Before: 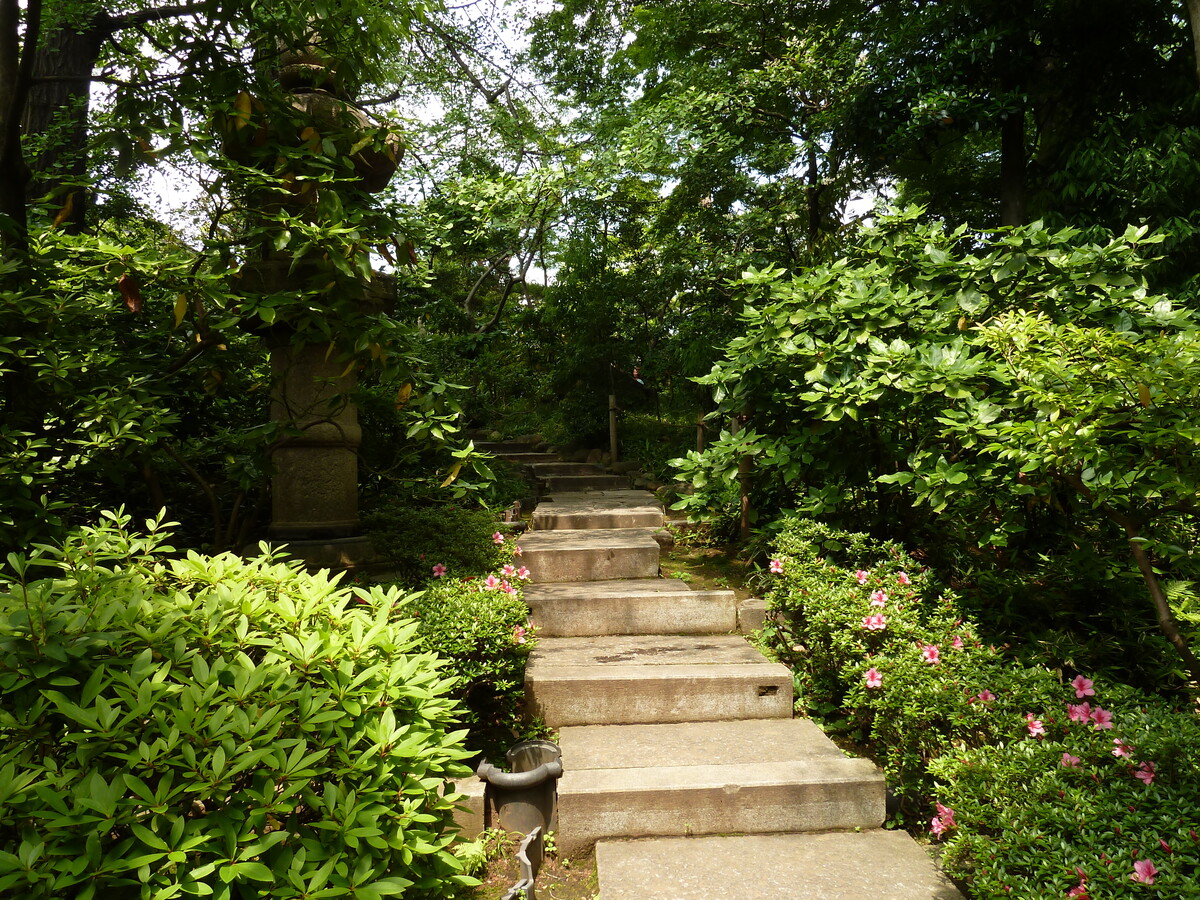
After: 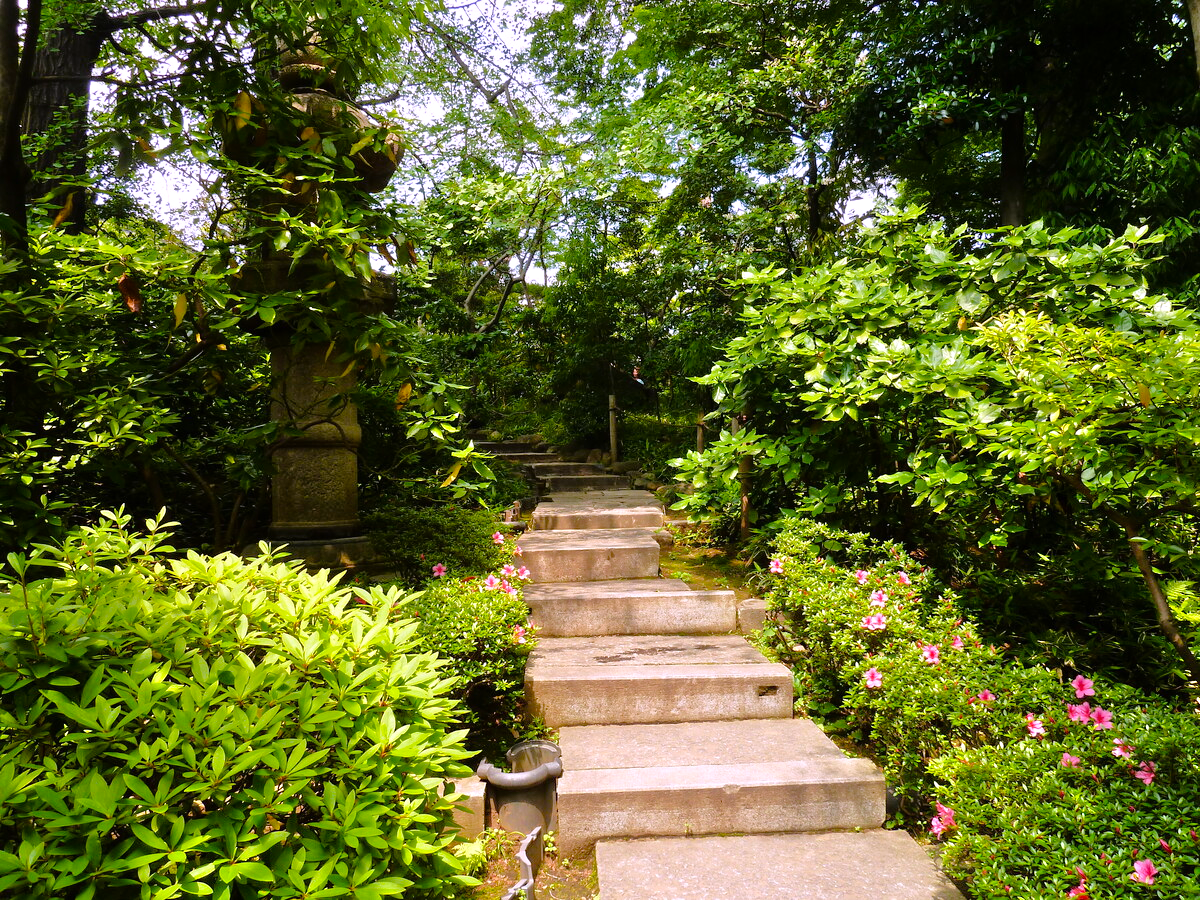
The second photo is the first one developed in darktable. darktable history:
white balance: red 1.042, blue 1.17
color balance: output saturation 120%
tone equalizer: -7 EV 0.15 EV, -6 EV 0.6 EV, -5 EV 1.15 EV, -4 EV 1.33 EV, -3 EV 1.15 EV, -2 EV 0.6 EV, -1 EV 0.15 EV, mask exposure compensation -0.5 EV
